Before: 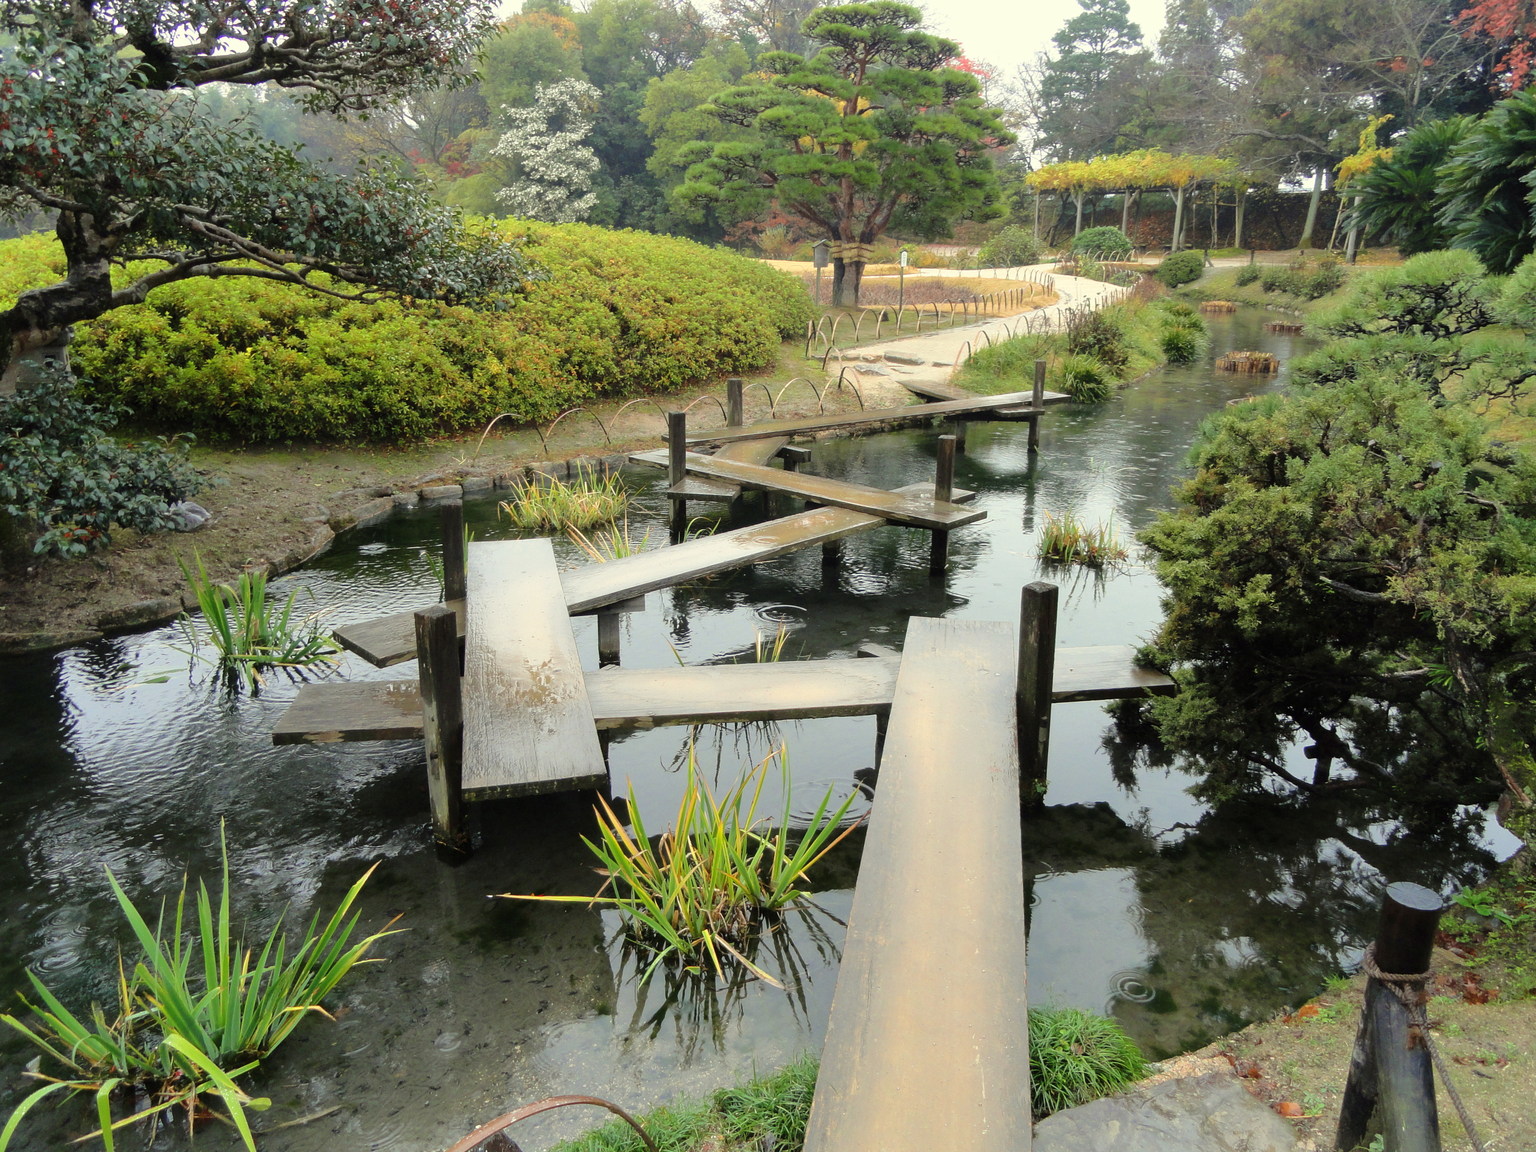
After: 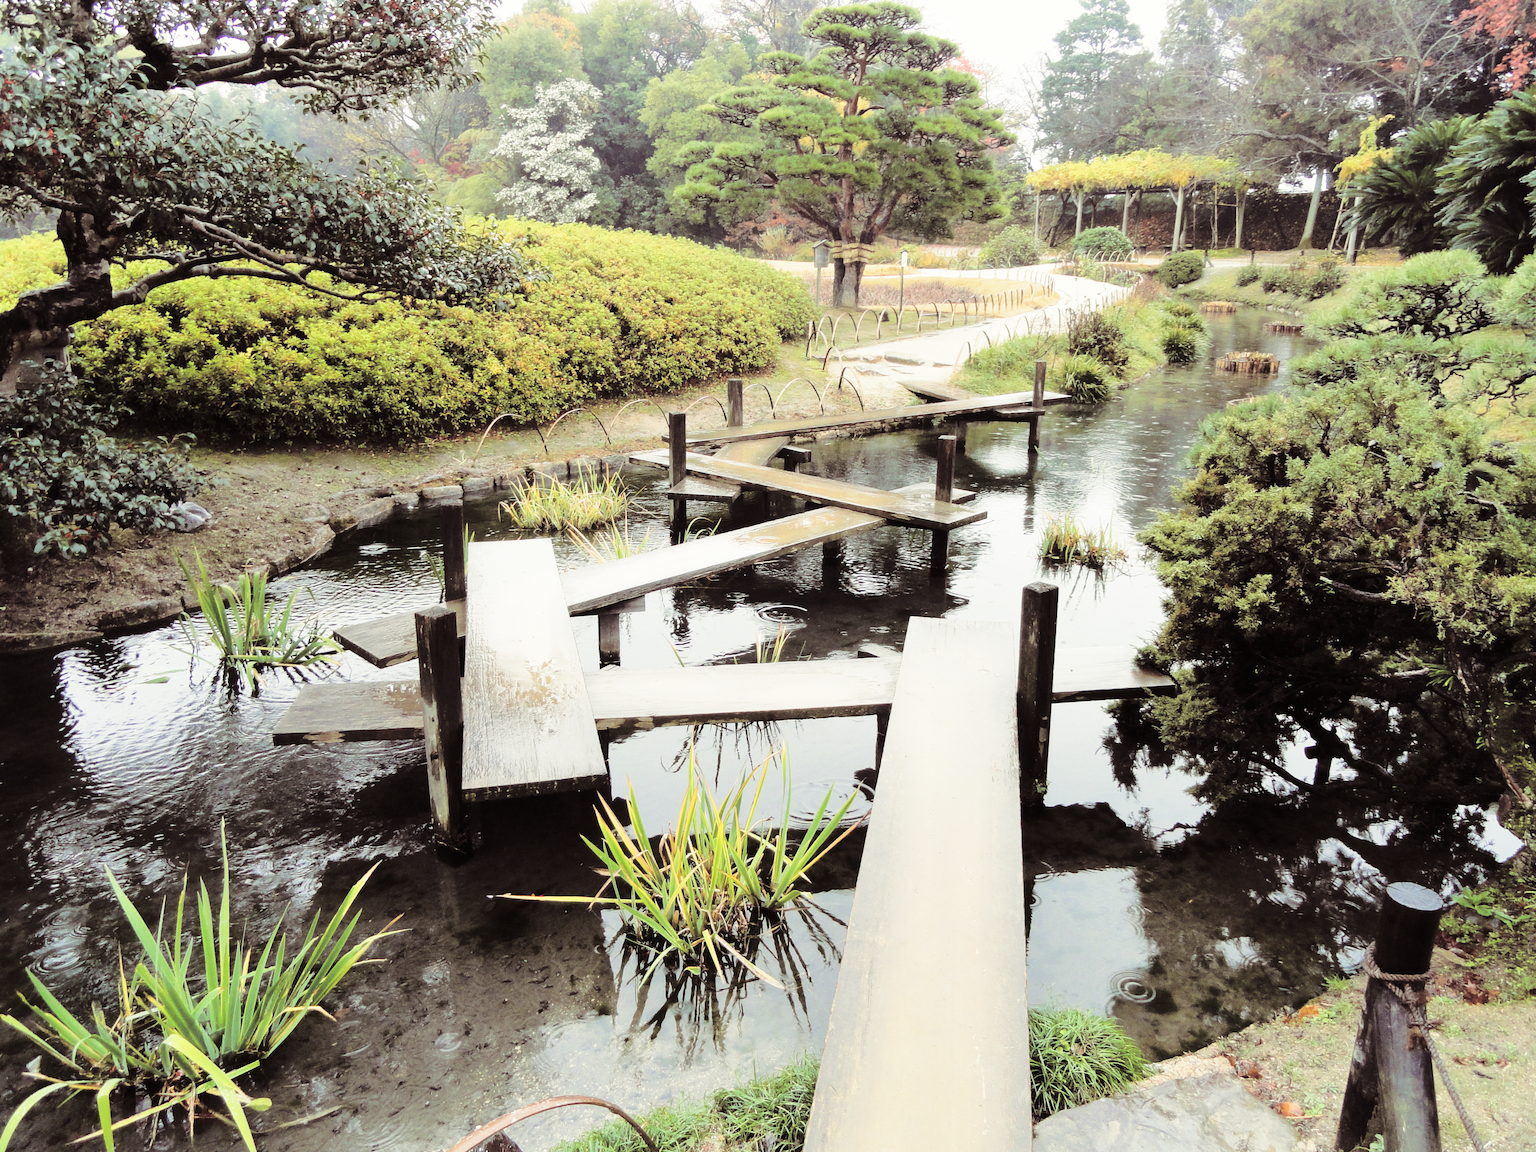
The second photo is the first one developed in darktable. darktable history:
exposure: exposure 0.014 EV, compensate highlight preservation false
color balance: on, module defaults
split-toning: shadows › saturation 0.24, highlights › hue 54°, highlights › saturation 0.24
contrast brightness saturation: contrast 0.11, saturation -0.17
base curve: curves: ch0 [(0, 0) (0.028, 0.03) (0.121, 0.232) (0.46, 0.748) (0.859, 0.968) (1, 1)], preserve colors none
